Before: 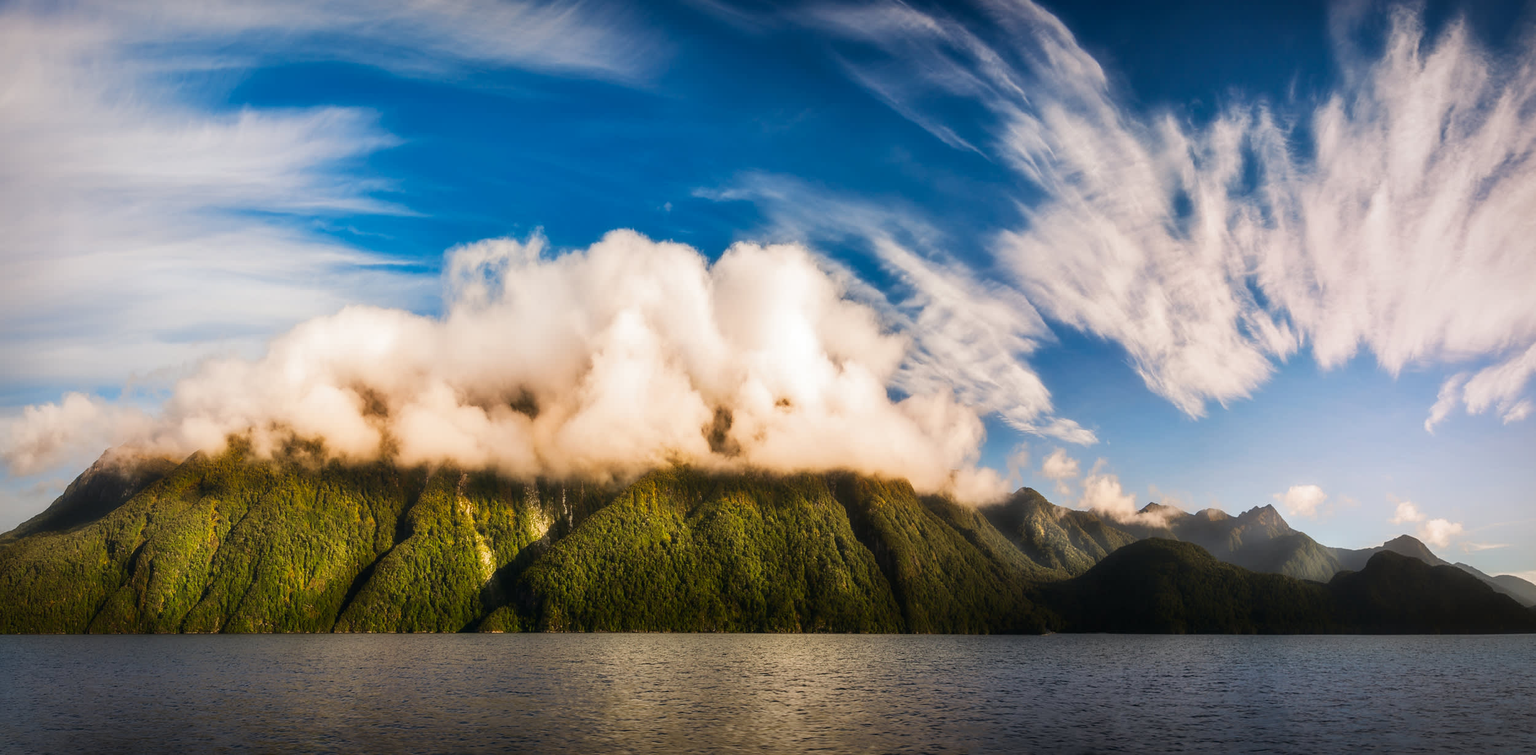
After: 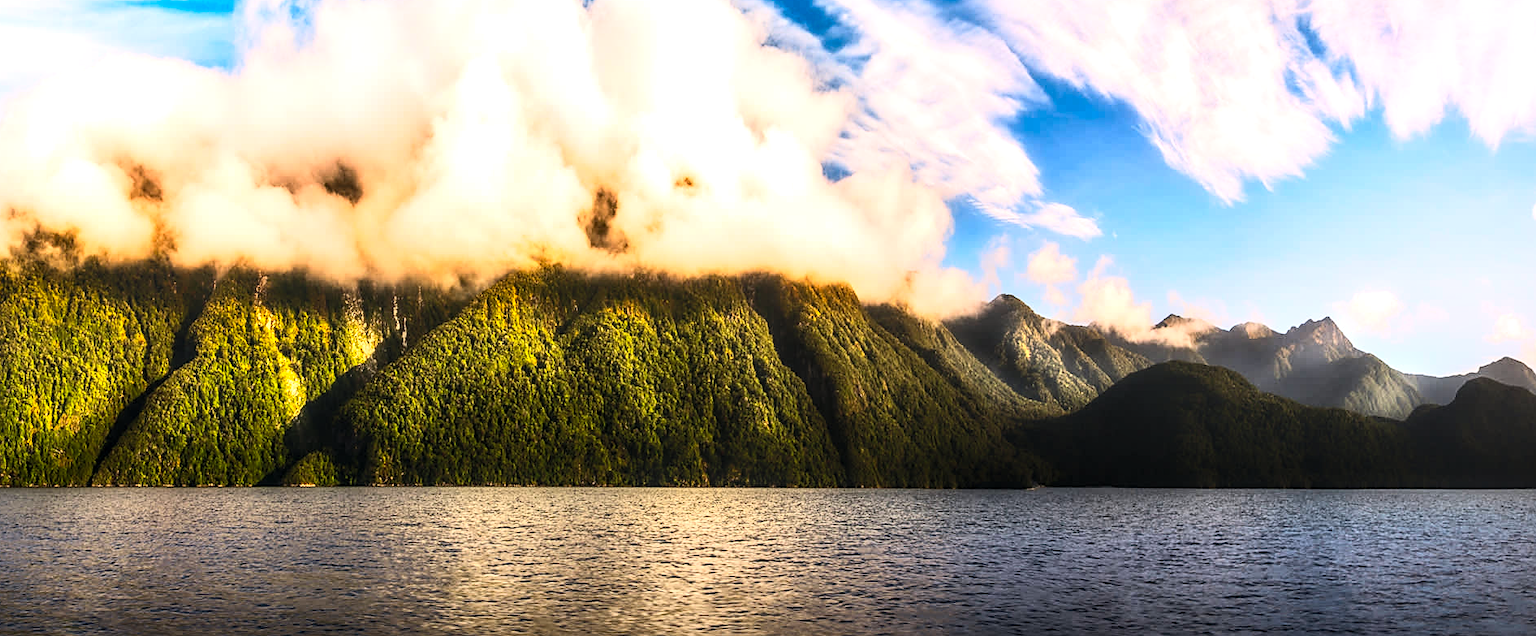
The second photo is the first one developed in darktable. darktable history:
local contrast: detail 130%
contrast brightness saturation: contrast 0.24, brightness 0.26, saturation 0.39
sharpen: radius 1.864, amount 0.398, threshold 1.271
white balance: red 1.009, blue 1.027
crop and rotate: left 17.299%, top 35.115%, right 7.015%, bottom 1.024%
tone equalizer: -8 EV -0.75 EV, -7 EV -0.7 EV, -6 EV -0.6 EV, -5 EV -0.4 EV, -3 EV 0.4 EV, -2 EV 0.6 EV, -1 EV 0.7 EV, +0 EV 0.75 EV, edges refinement/feathering 500, mask exposure compensation -1.57 EV, preserve details no
